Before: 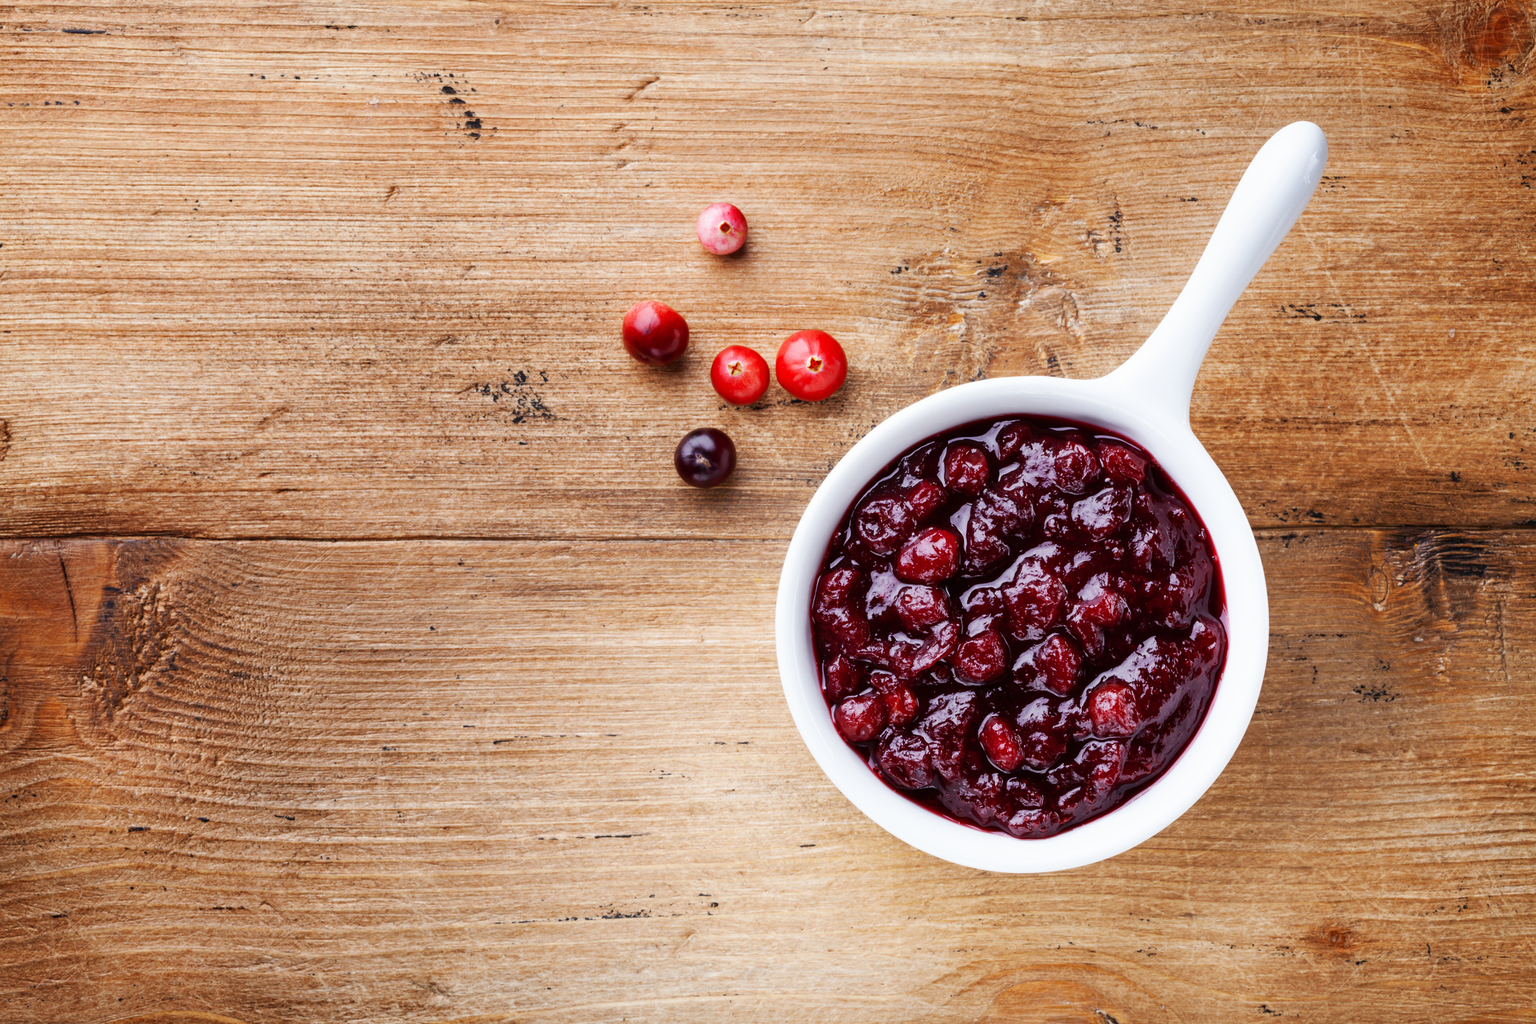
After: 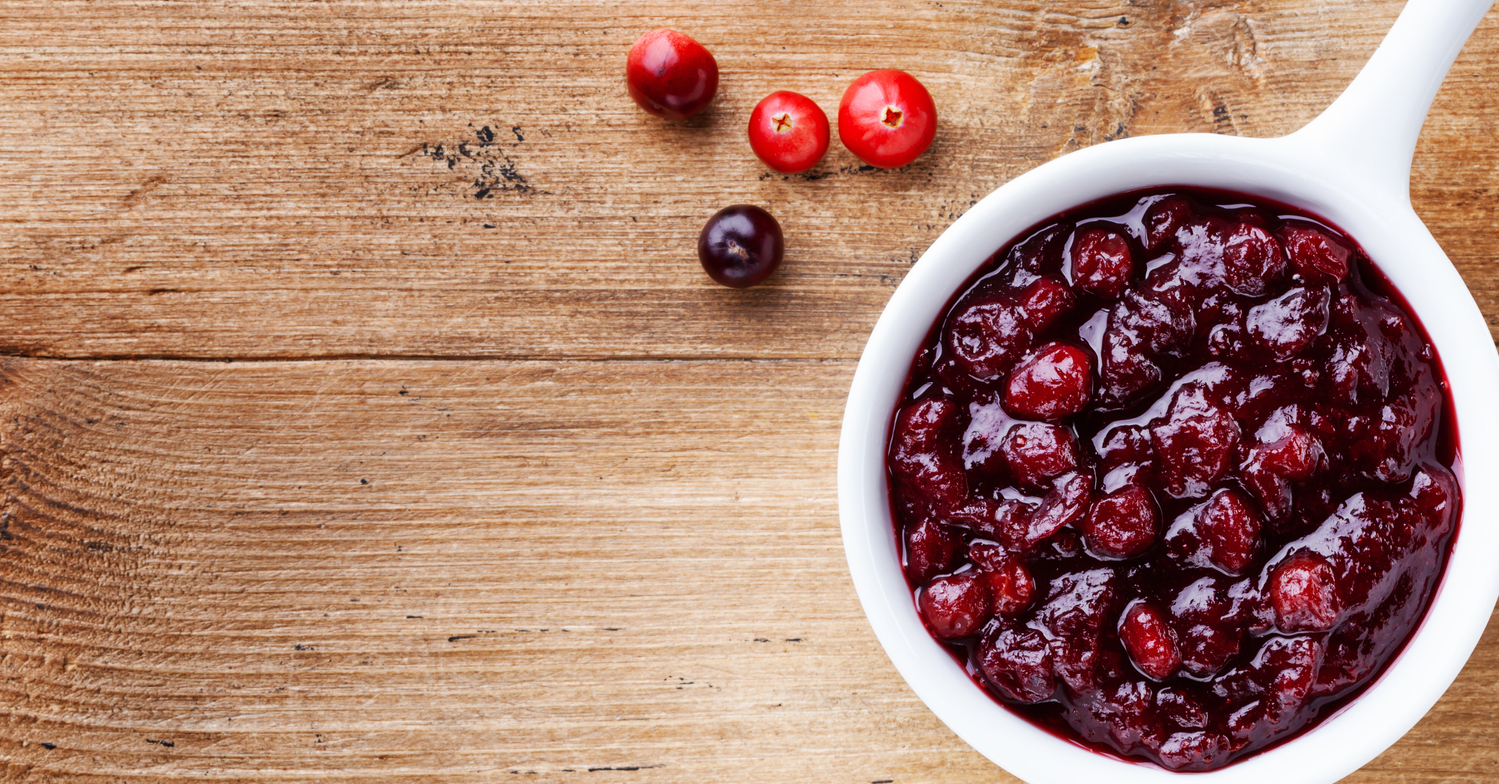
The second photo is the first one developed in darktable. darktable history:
crop: left 10.998%, top 27.365%, right 18.3%, bottom 17.149%
